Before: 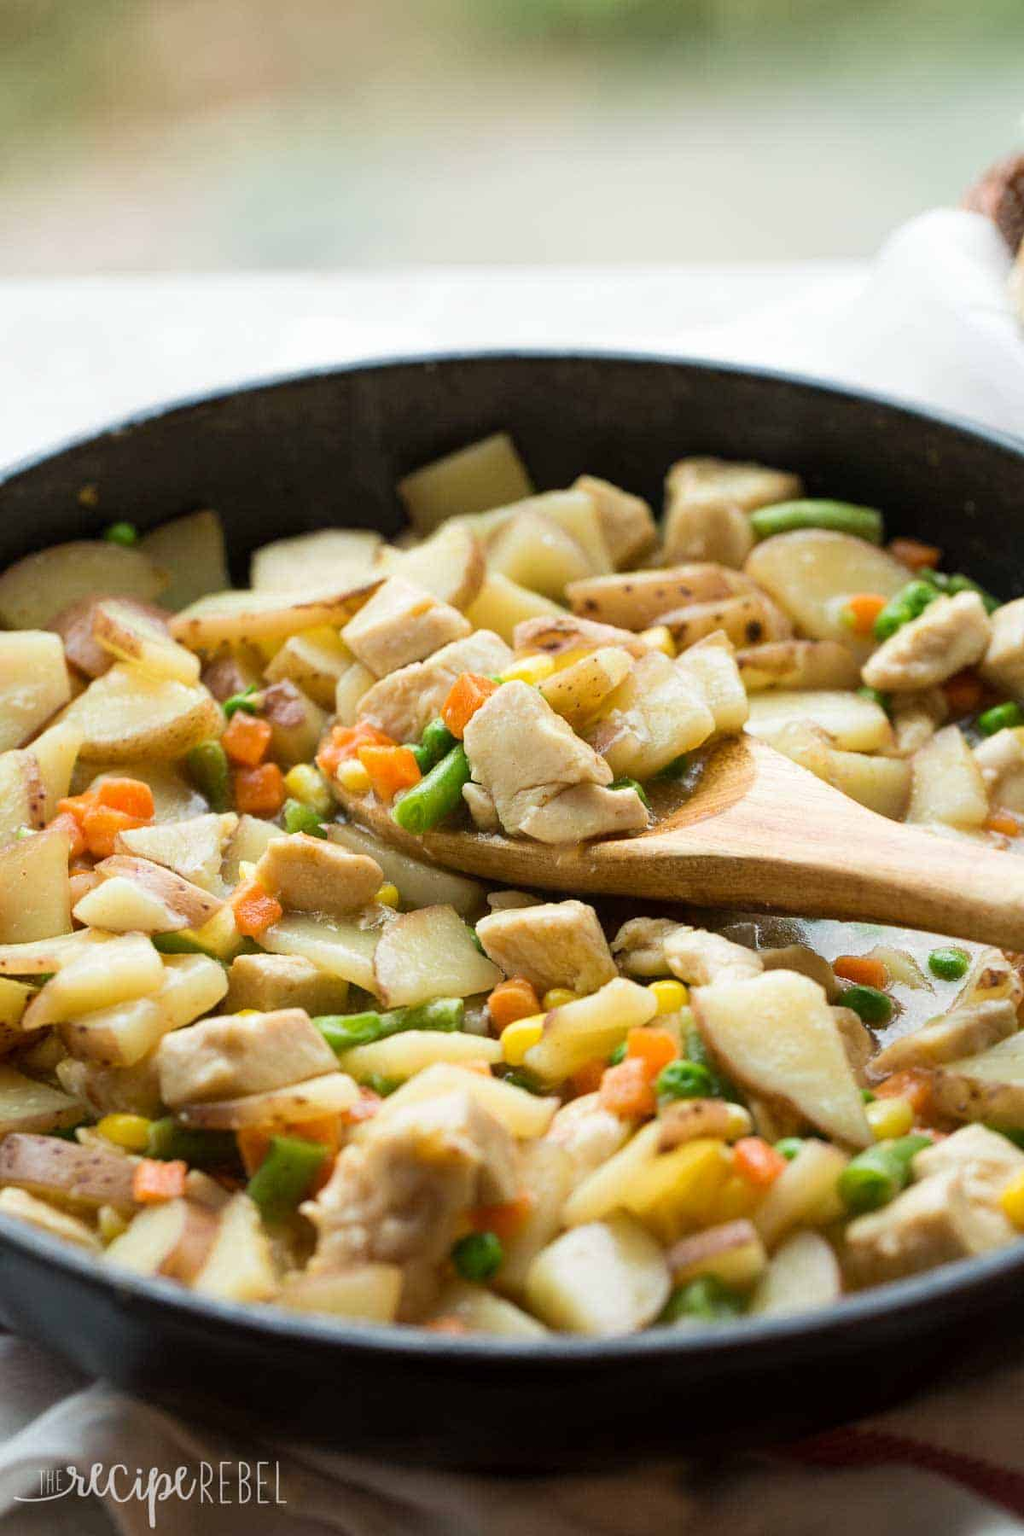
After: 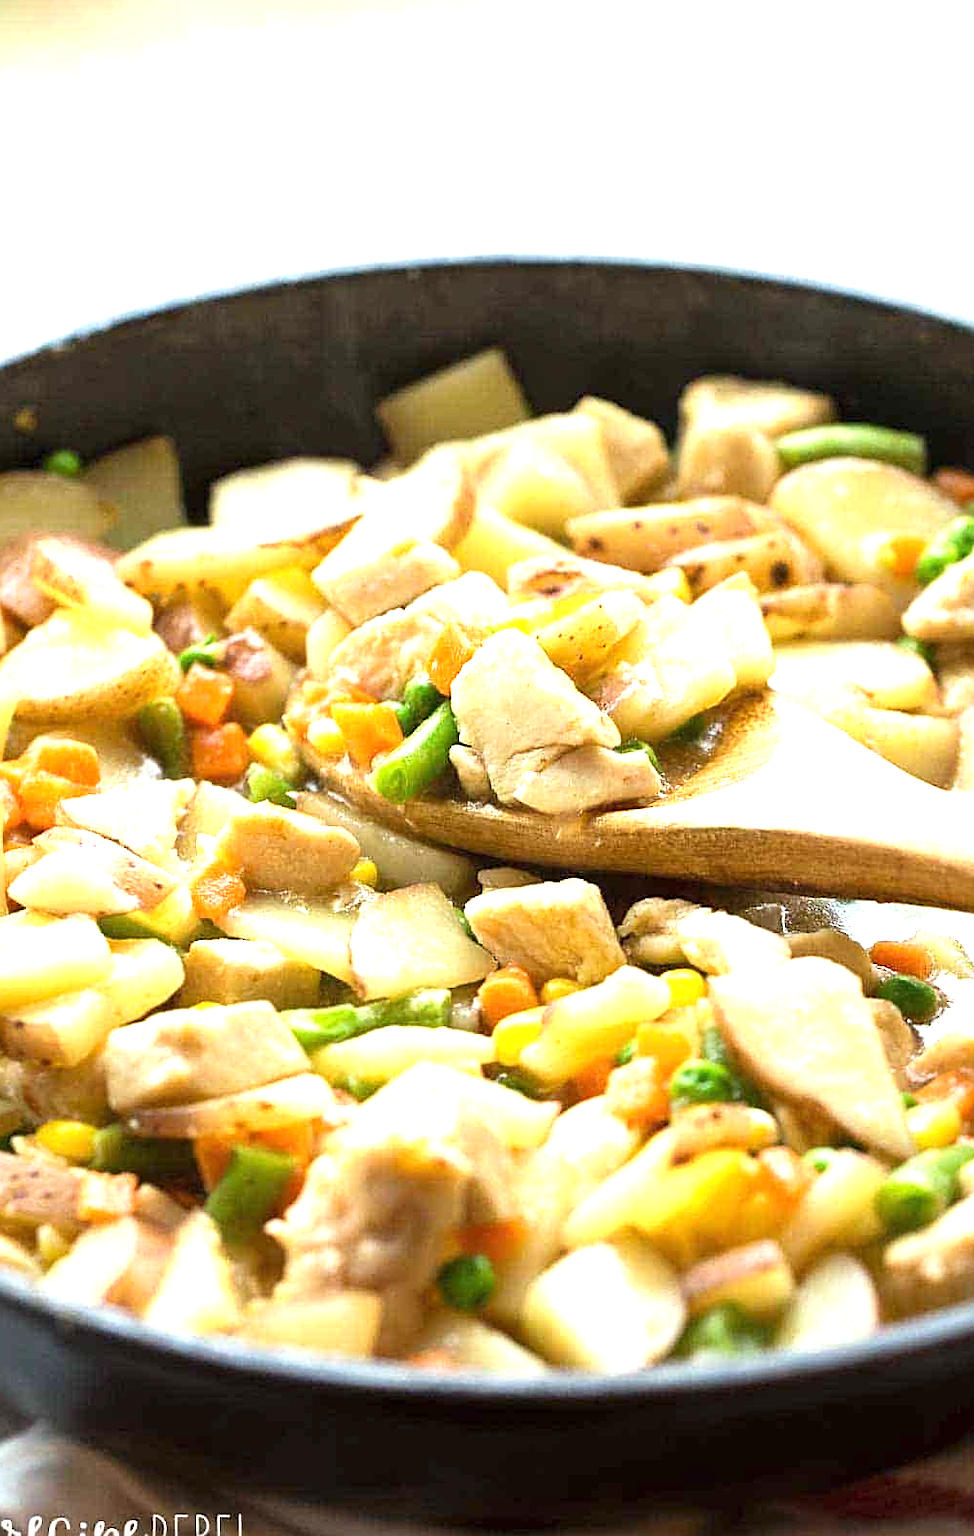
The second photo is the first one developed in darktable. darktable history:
crop: left 6.446%, top 8.188%, right 9.538%, bottom 3.548%
exposure: black level correction 0, exposure 1.1 EV, compensate exposure bias true, compensate highlight preservation false
sharpen: on, module defaults
